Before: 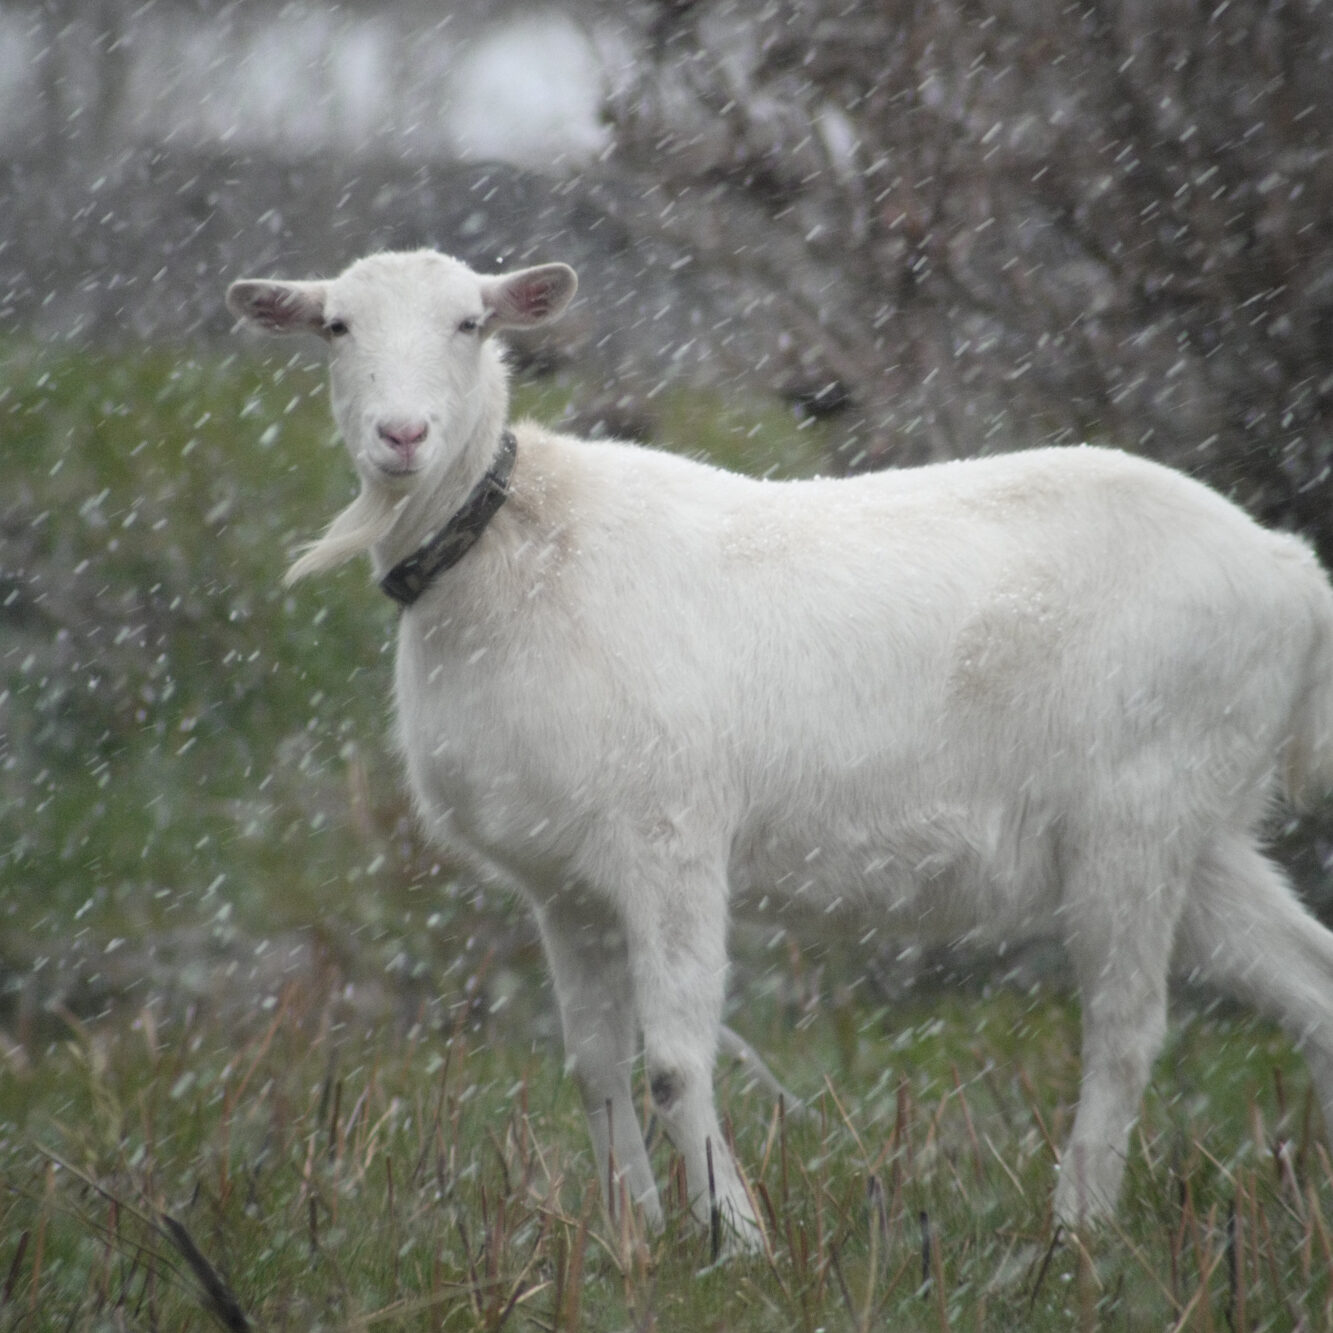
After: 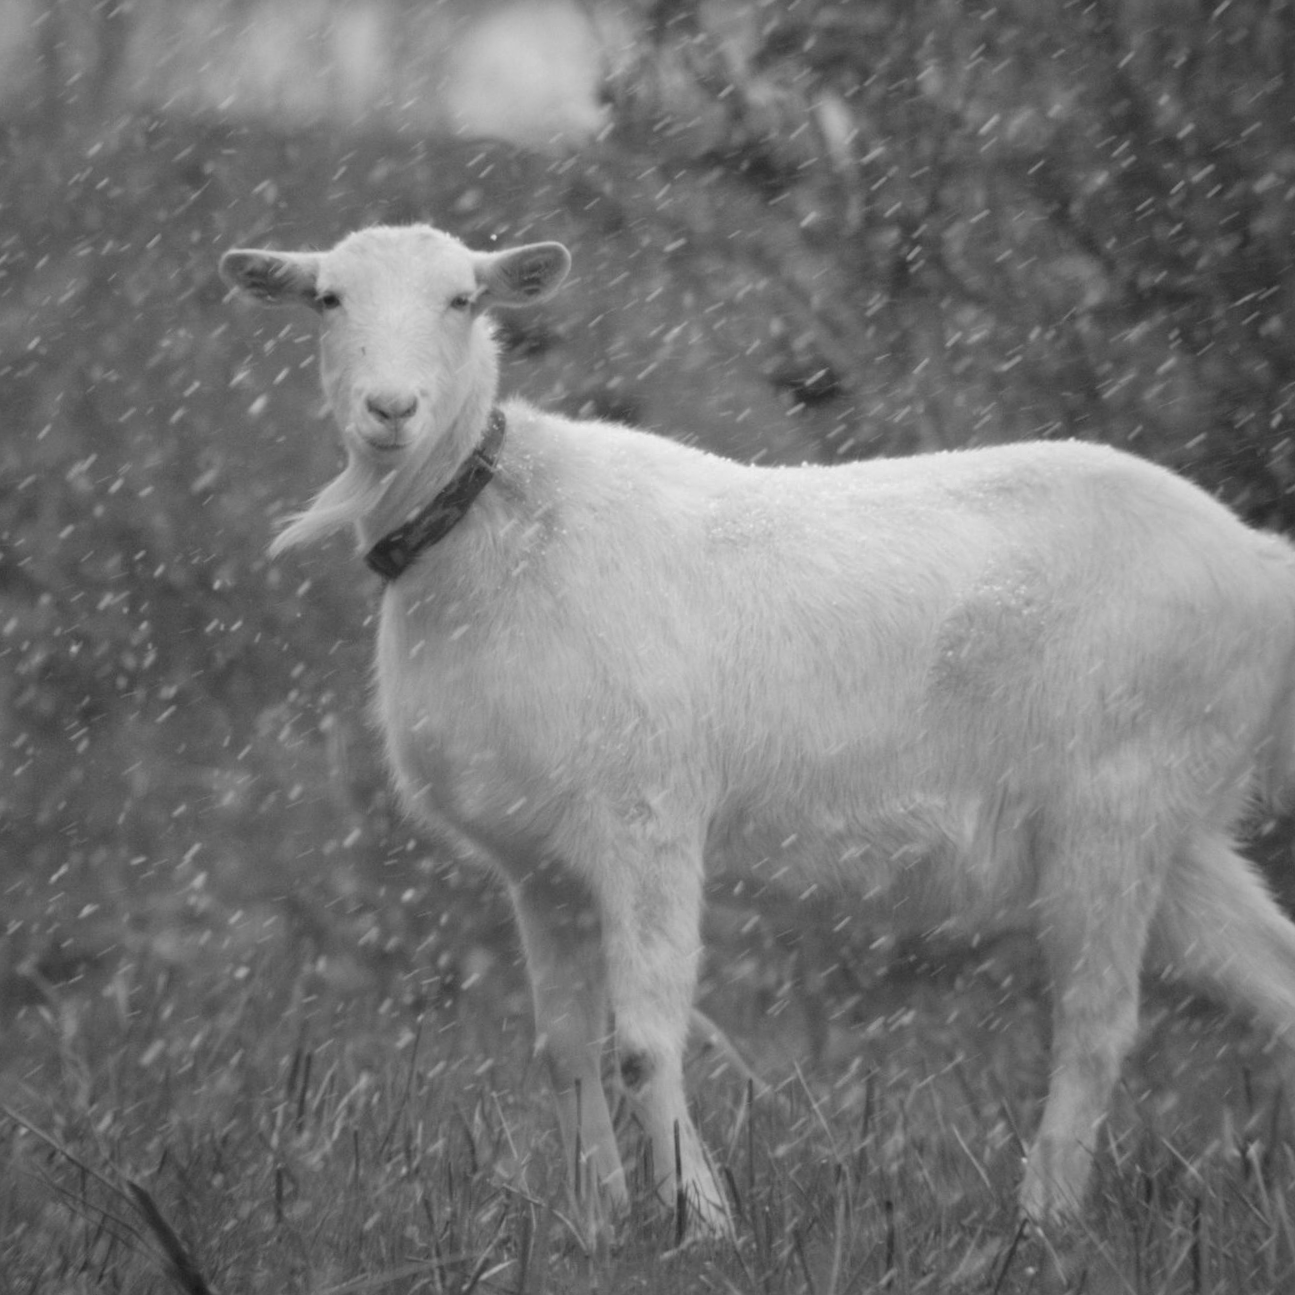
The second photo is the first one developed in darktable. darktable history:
crop and rotate: angle -1.69°
monochrome: a 32, b 64, size 2.3, highlights 1
shadows and highlights: shadows 30
